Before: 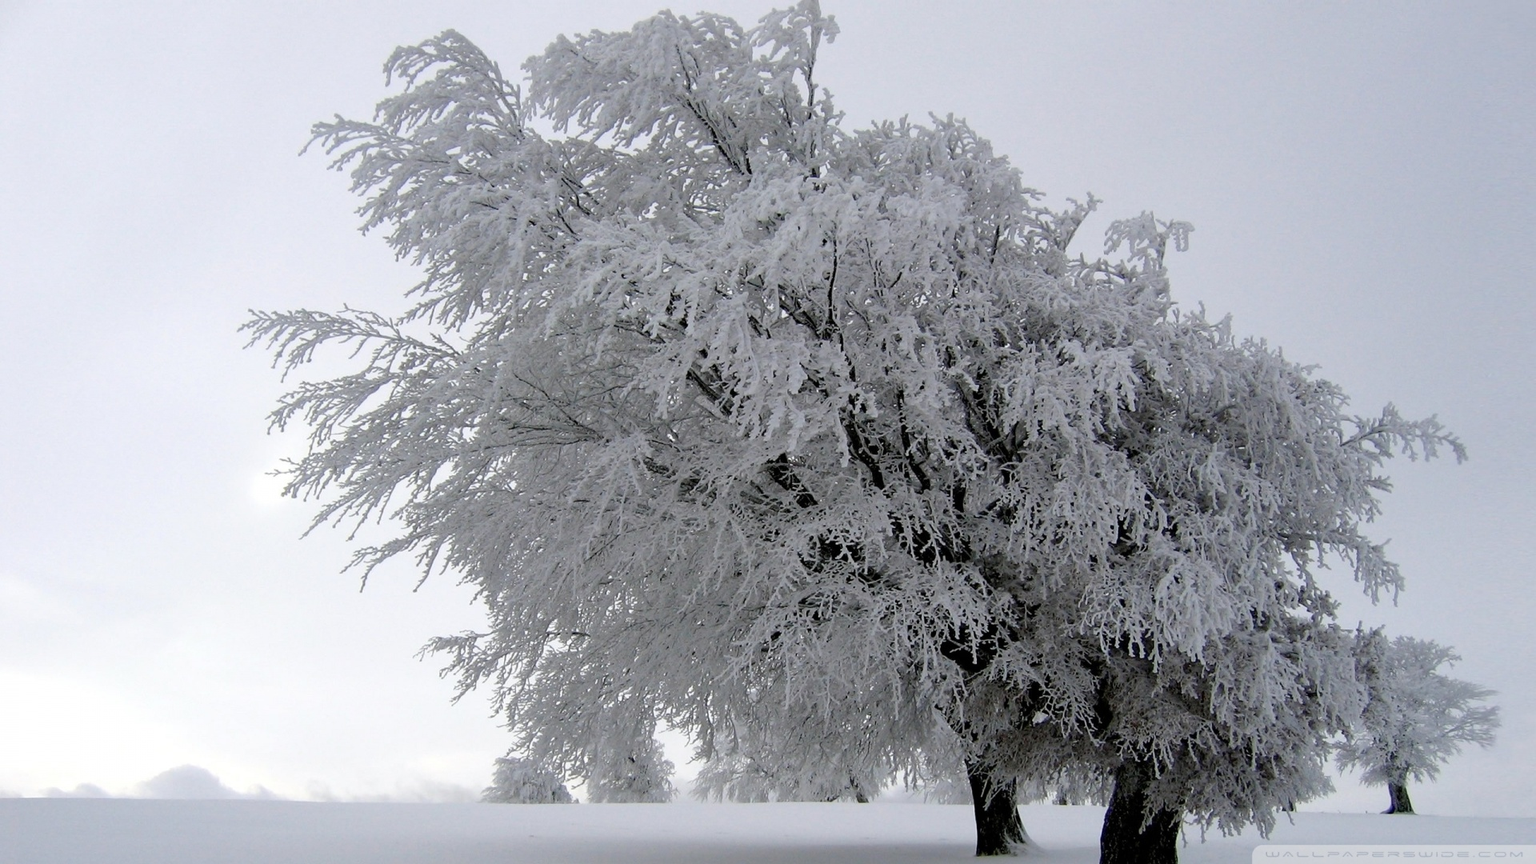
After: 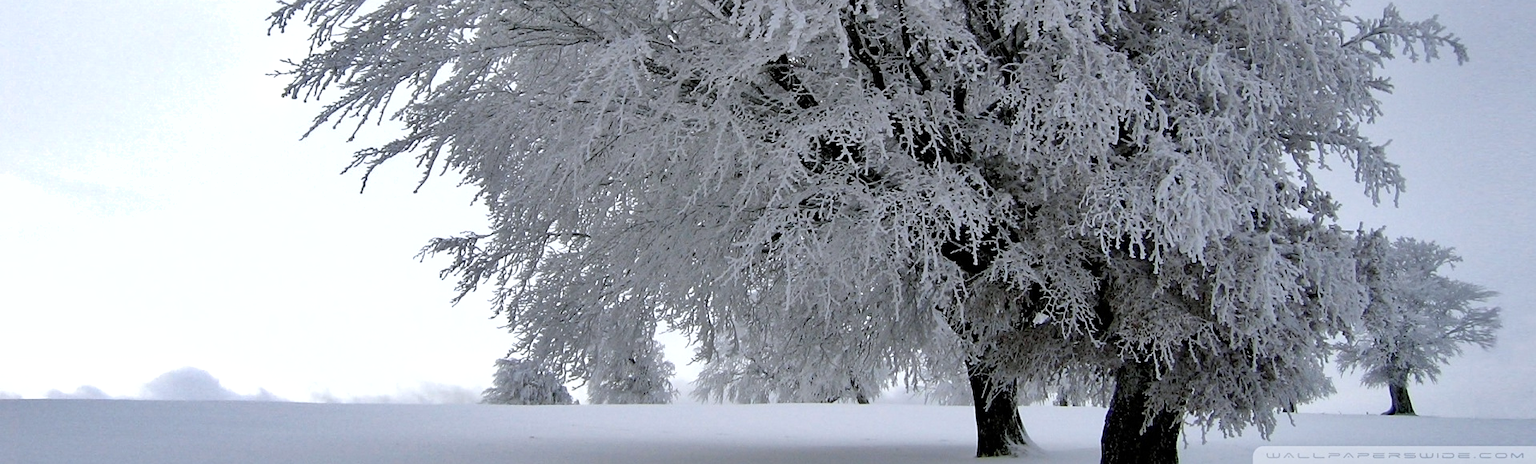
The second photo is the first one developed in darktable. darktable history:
sharpen: amount 0.2
crop and rotate: top 46.237%
white balance: red 0.98, blue 1.034
exposure: exposure 0.2 EV, compensate highlight preservation false
shadows and highlights: soften with gaussian
